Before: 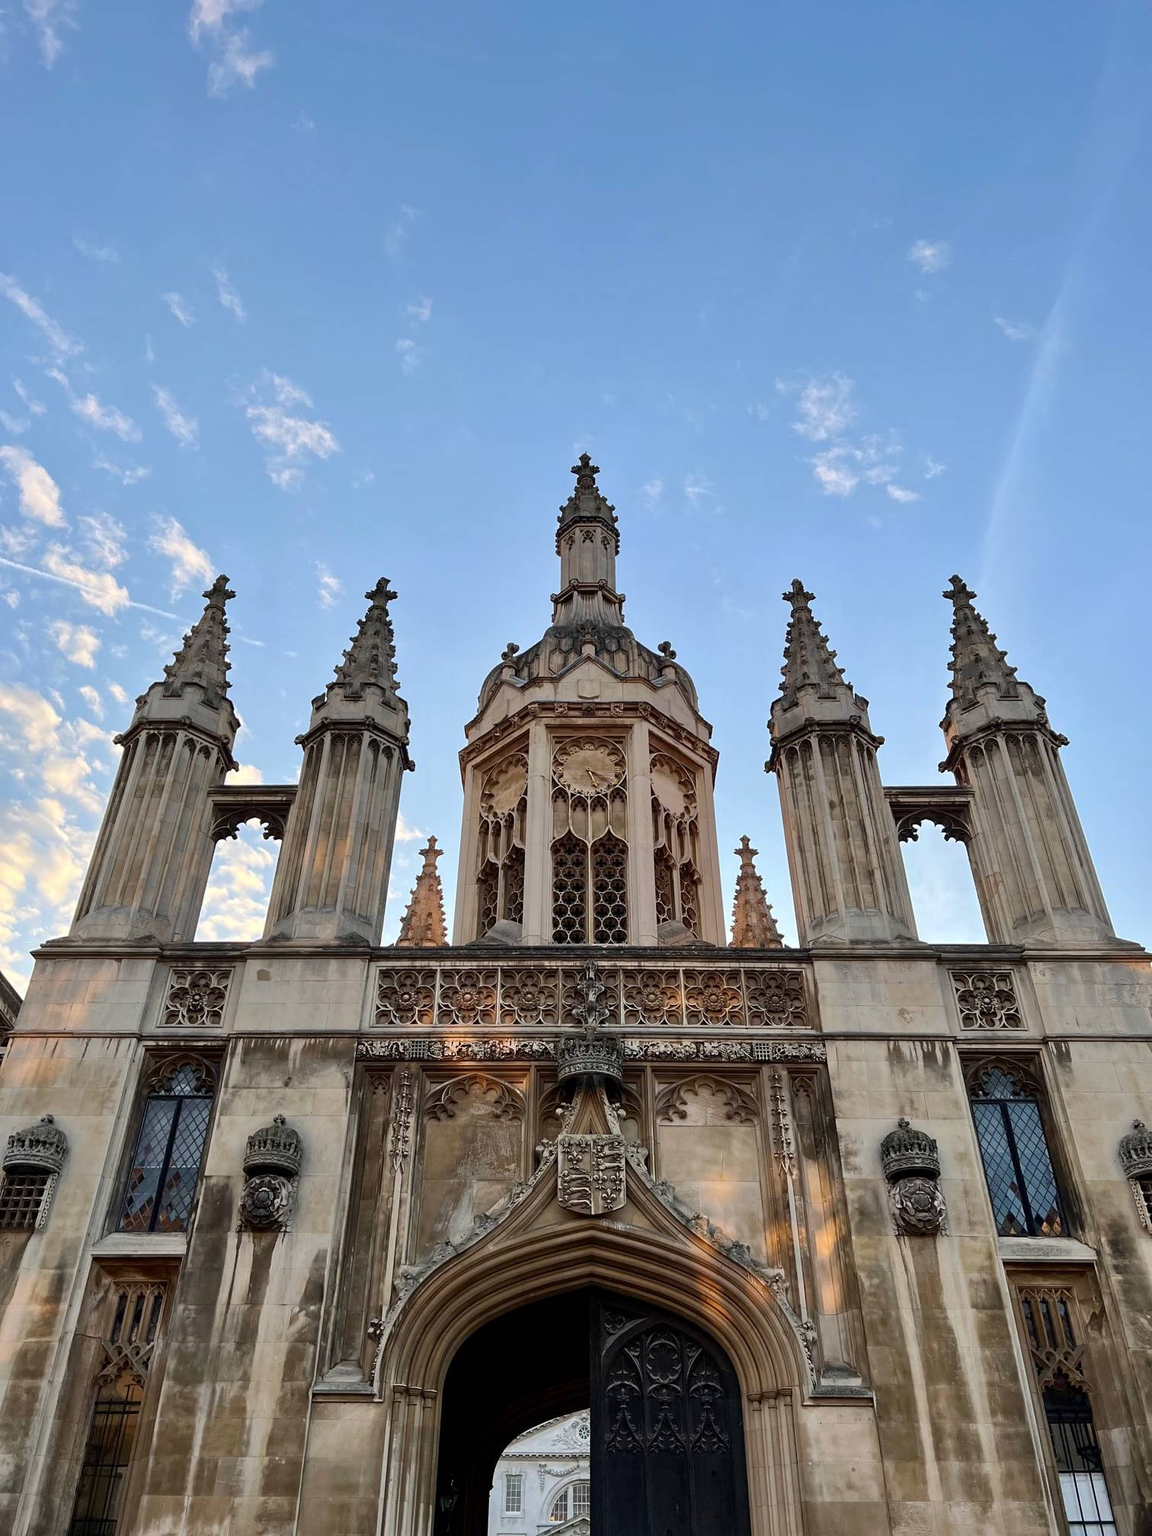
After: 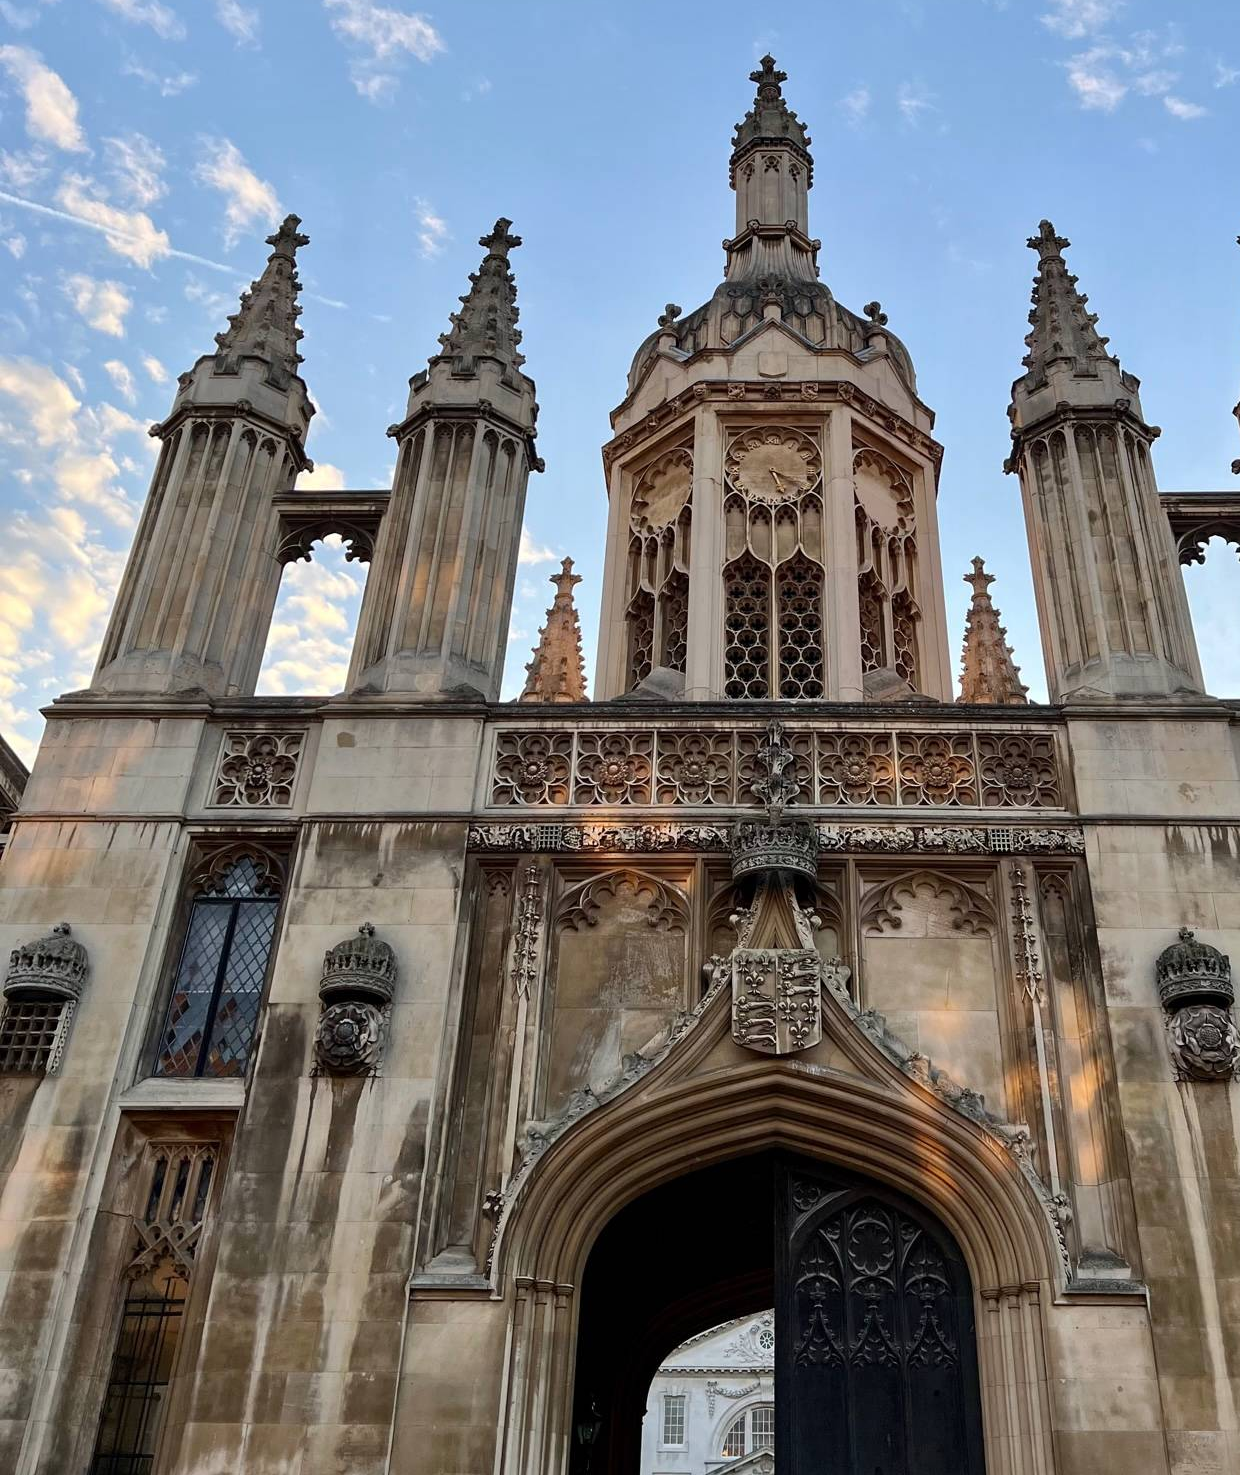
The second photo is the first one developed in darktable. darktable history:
crop: top 26.805%, right 17.989%
